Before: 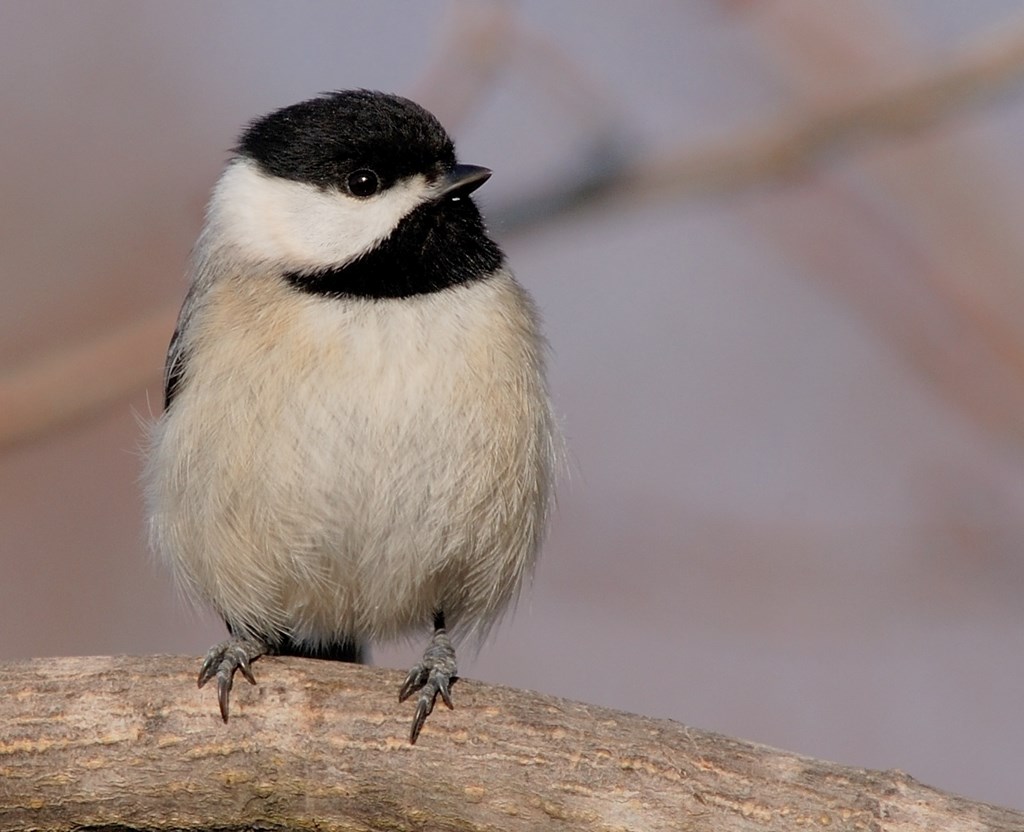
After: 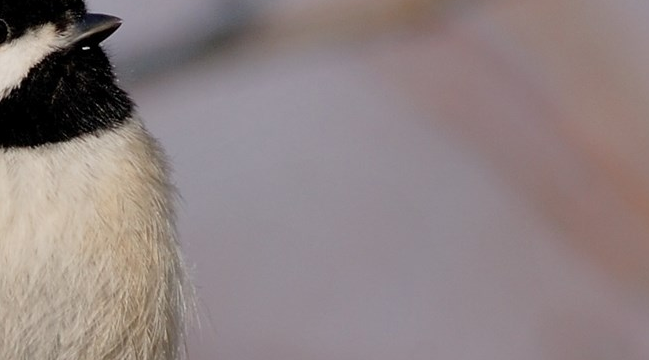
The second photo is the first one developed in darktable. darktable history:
crop: left 36.226%, top 18.193%, right 0.348%, bottom 38.427%
shadows and highlights: low approximation 0.01, soften with gaussian
